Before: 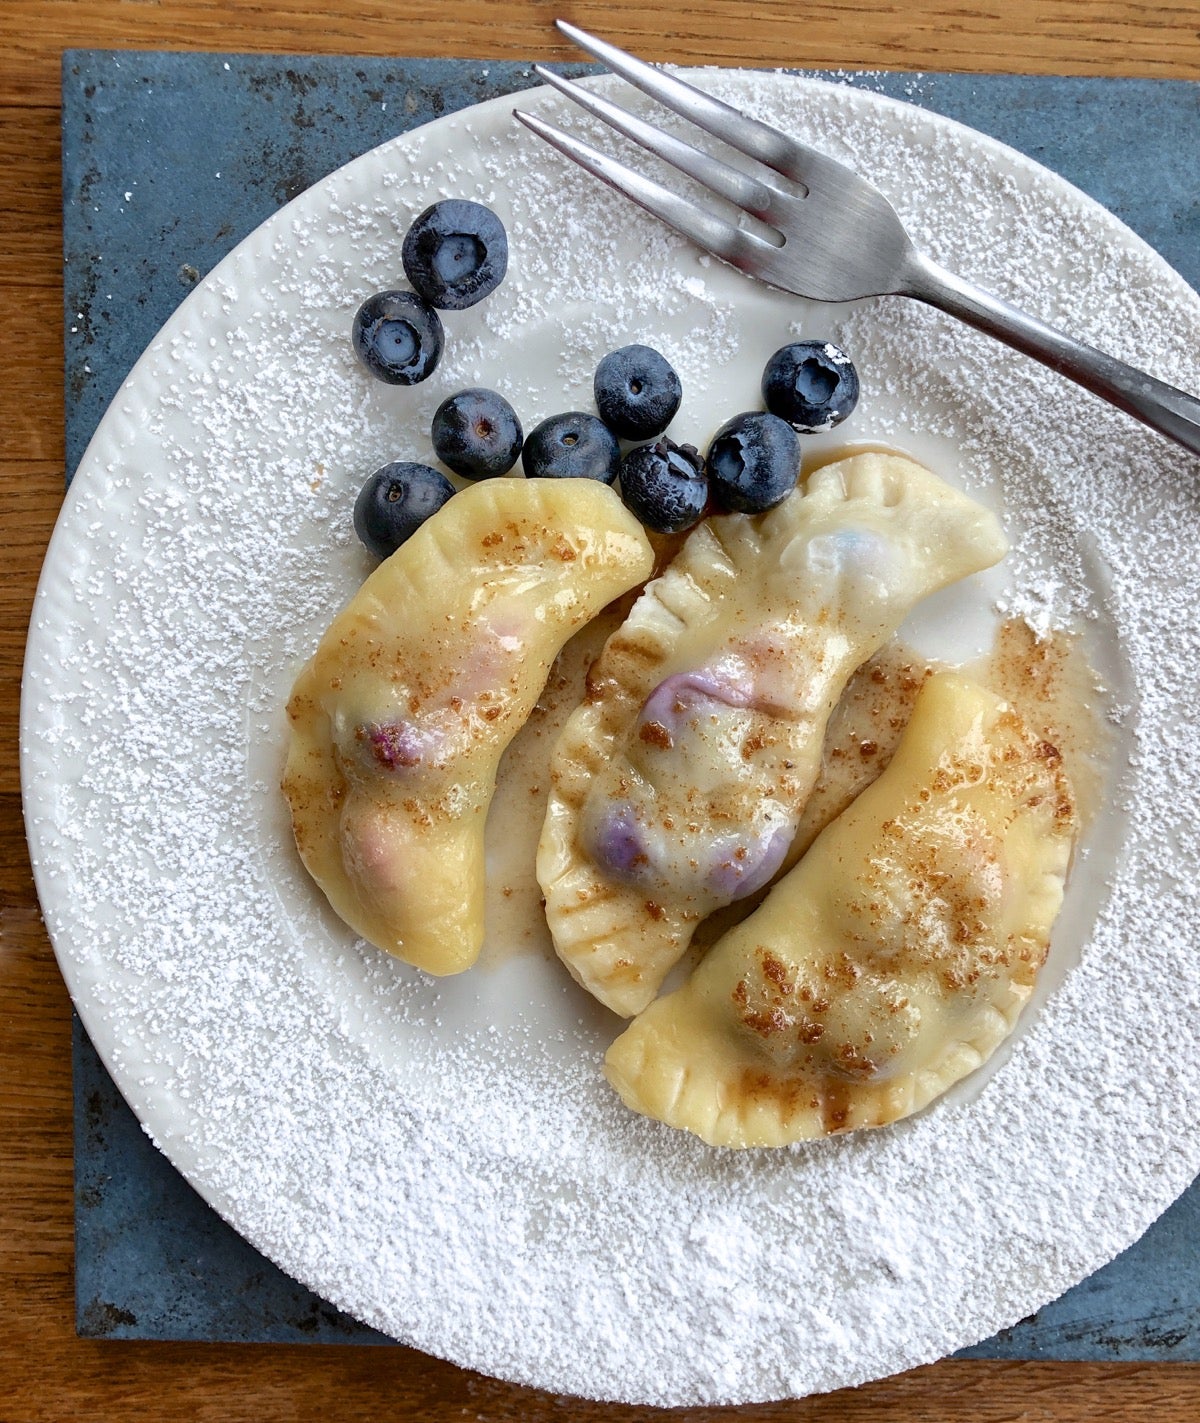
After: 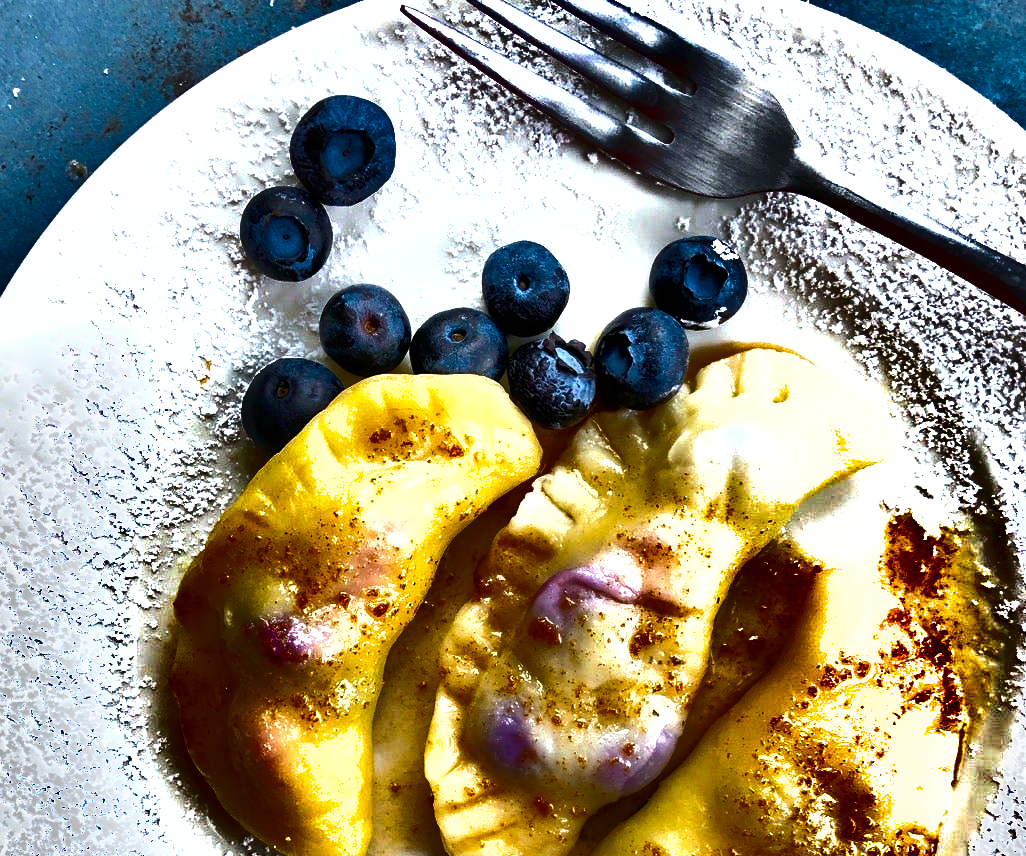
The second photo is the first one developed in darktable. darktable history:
shadows and highlights: shadows 17.25, highlights -83.54, soften with gaussian
color balance rgb: linear chroma grading › global chroma 14.749%, perceptual saturation grading › global saturation 19.651%, perceptual brilliance grading › highlights 7.742%, perceptual brilliance grading › mid-tones 3.998%, perceptual brilliance grading › shadows 2.341%, global vibrance 15.613%
tone equalizer: -8 EV -0.774 EV, -7 EV -0.71 EV, -6 EV -0.594 EV, -5 EV -0.379 EV, -3 EV 0.37 EV, -2 EV 0.6 EV, -1 EV 0.682 EV, +0 EV 0.753 EV
crop and rotate: left 9.397%, top 7.329%, right 5.067%, bottom 32.47%
